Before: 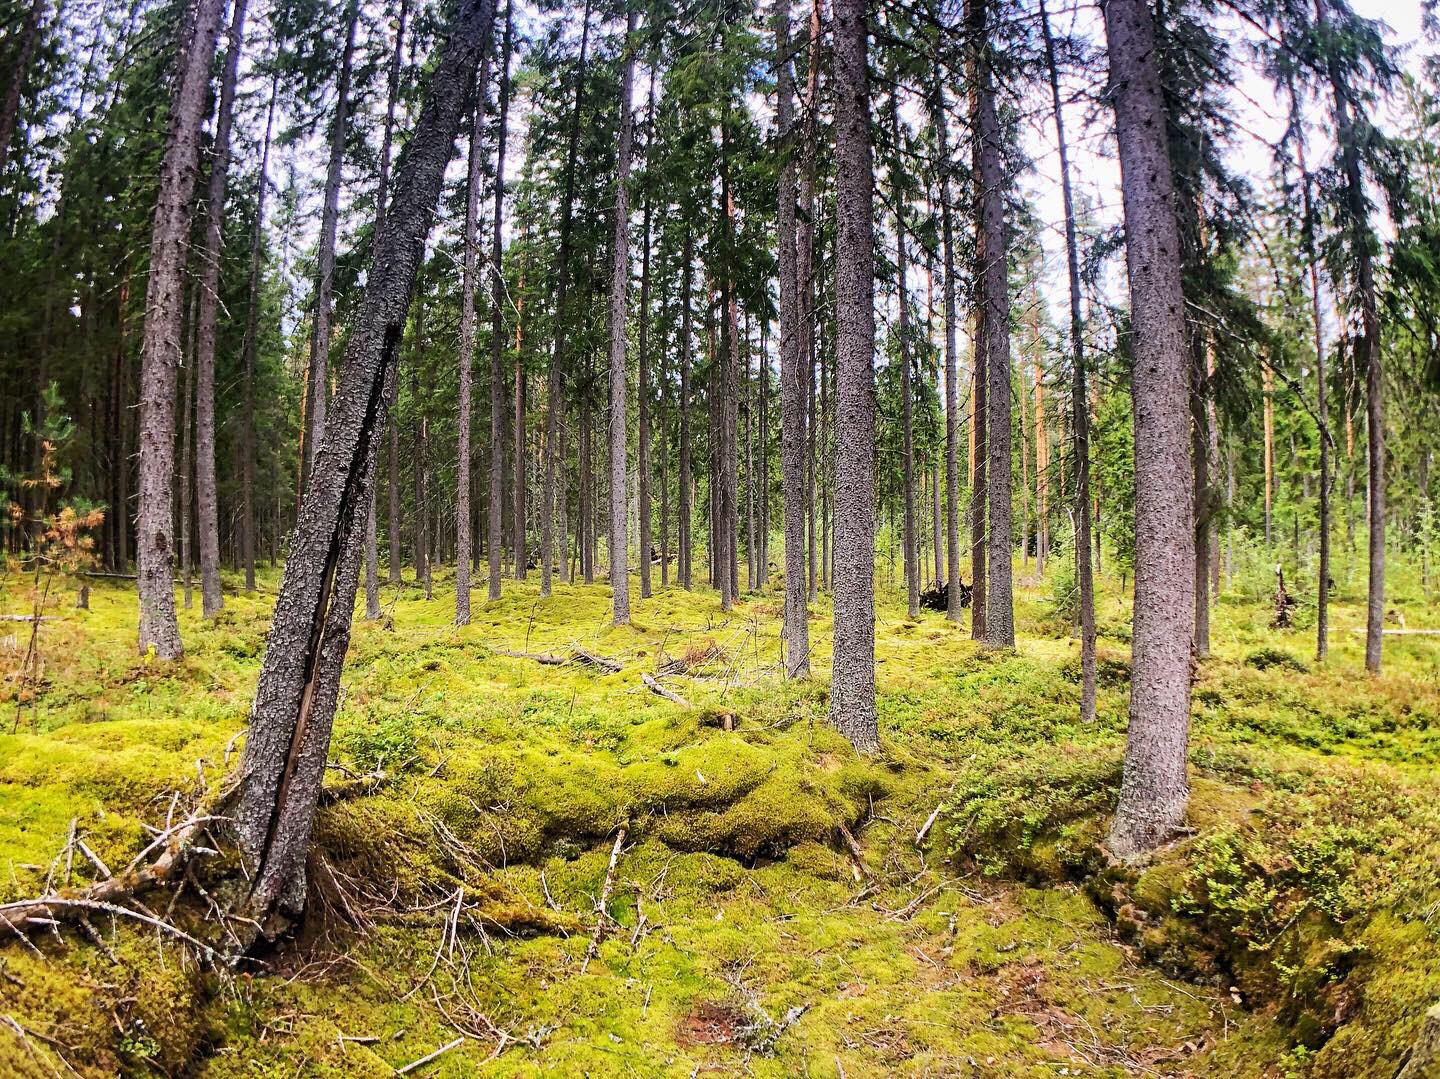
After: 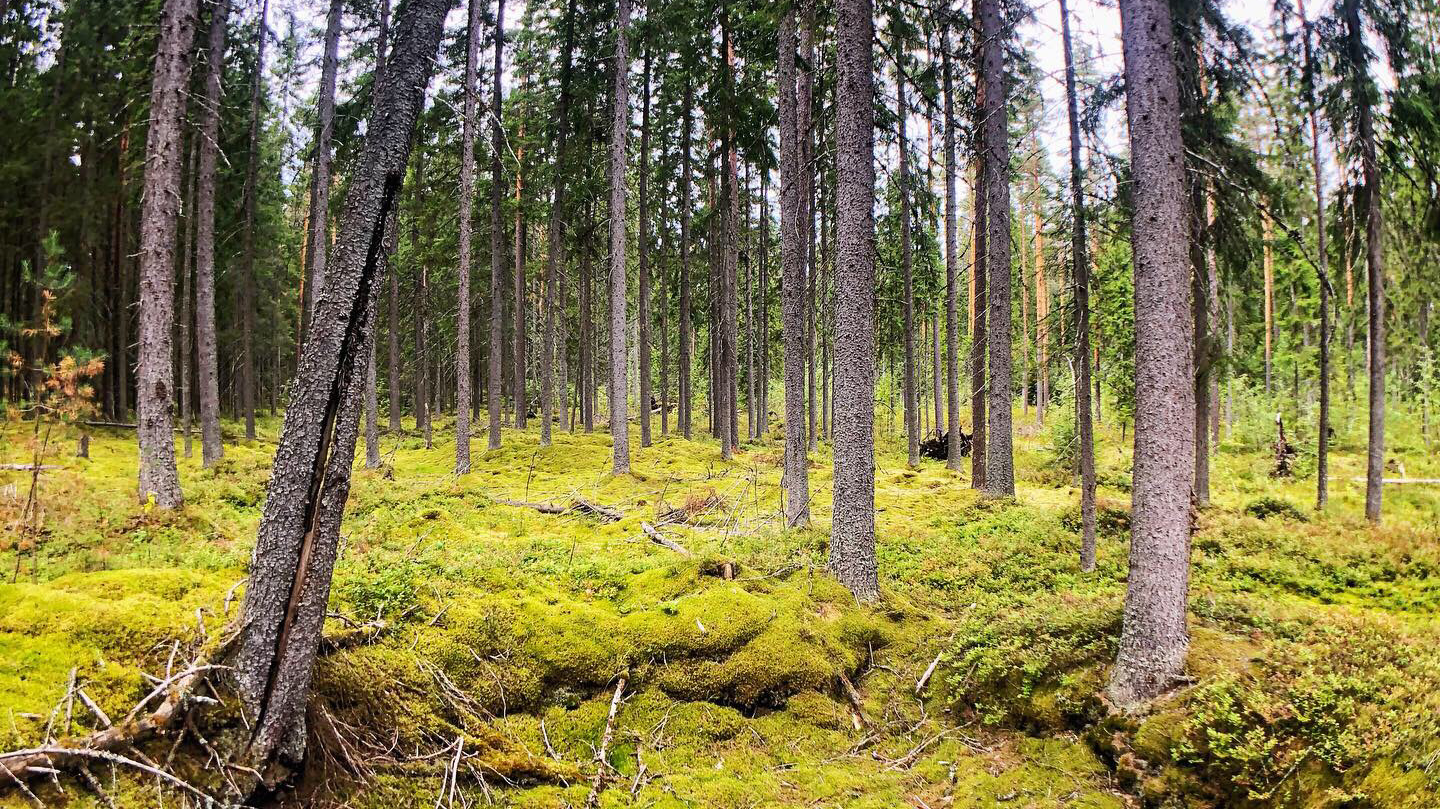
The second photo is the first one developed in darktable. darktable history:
crop: top 13.999%, bottom 10.944%
